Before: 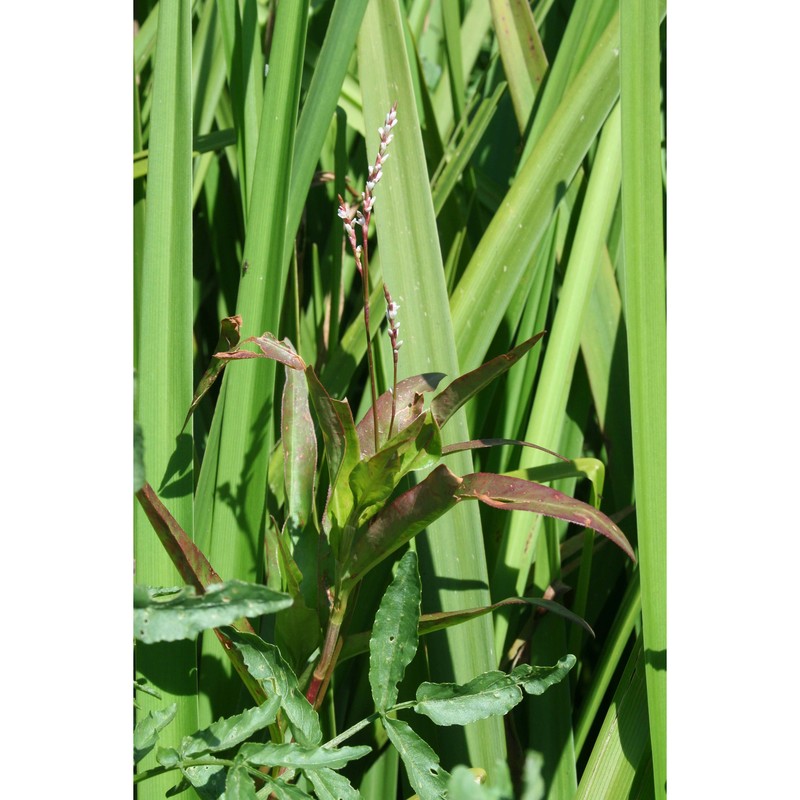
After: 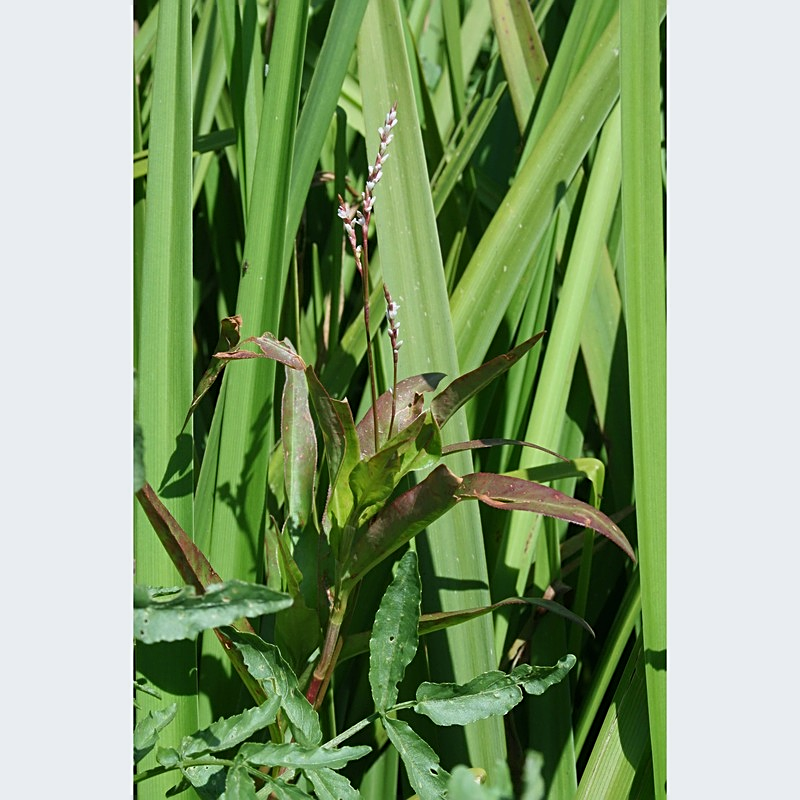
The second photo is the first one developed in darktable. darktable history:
exposure: exposure -0.242 EV, compensate highlight preservation false
white balance: red 0.982, blue 1.018
sharpen: on, module defaults
